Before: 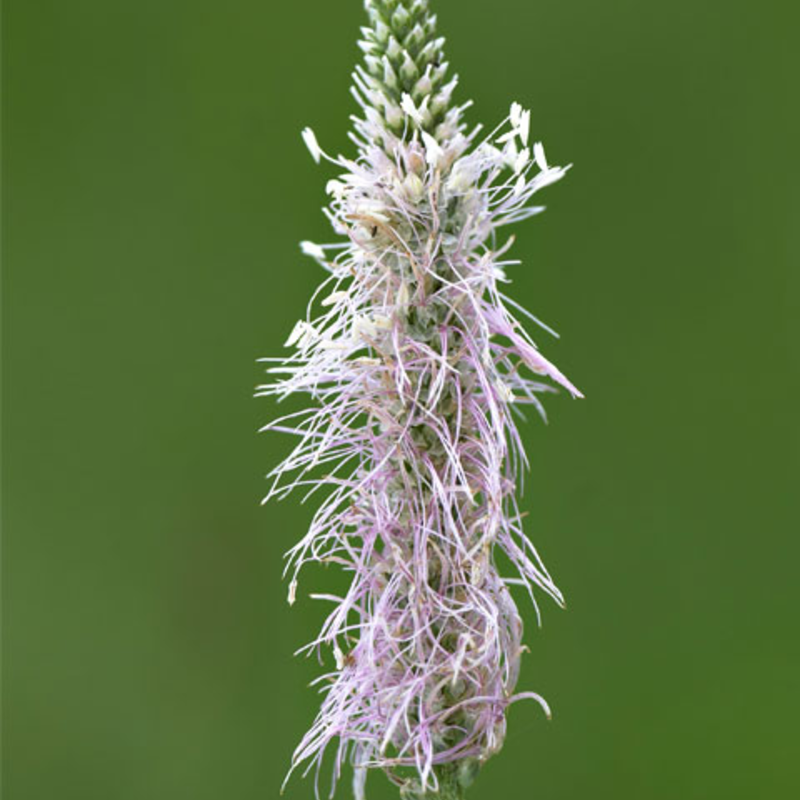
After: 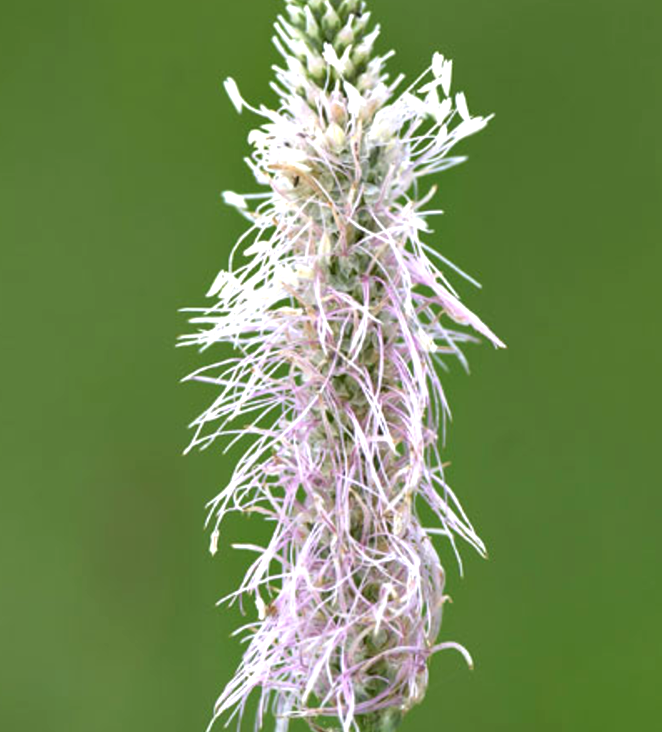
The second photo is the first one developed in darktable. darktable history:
exposure: black level correction 0.001, exposure 0.5 EV, compensate exposure bias true, compensate highlight preservation false
crop: left 9.807%, top 6.259%, right 7.334%, bottom 2.177%
